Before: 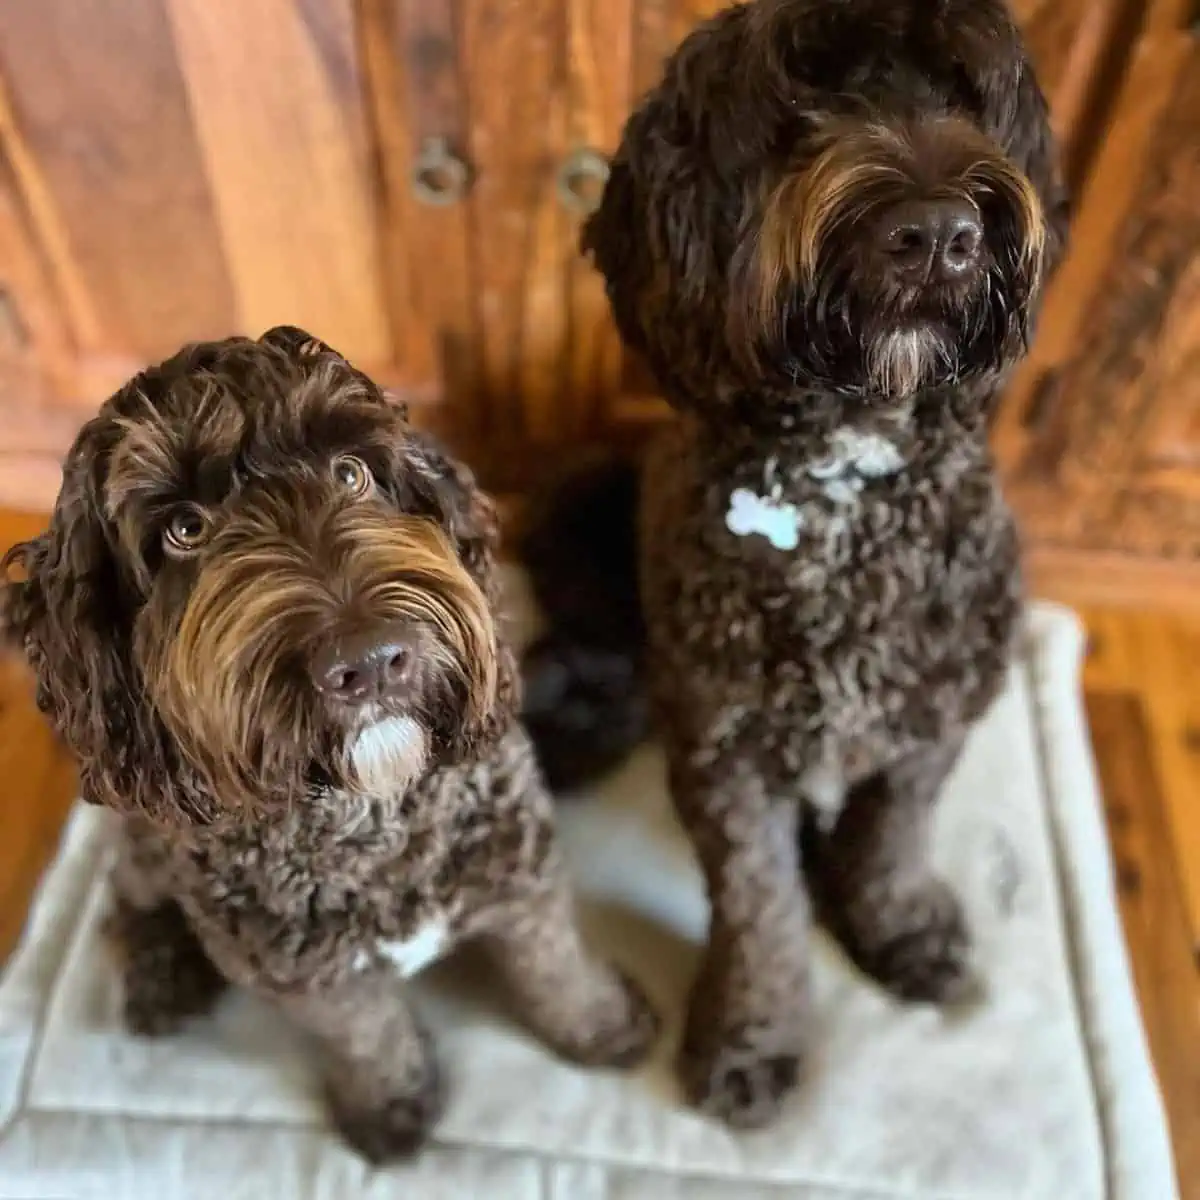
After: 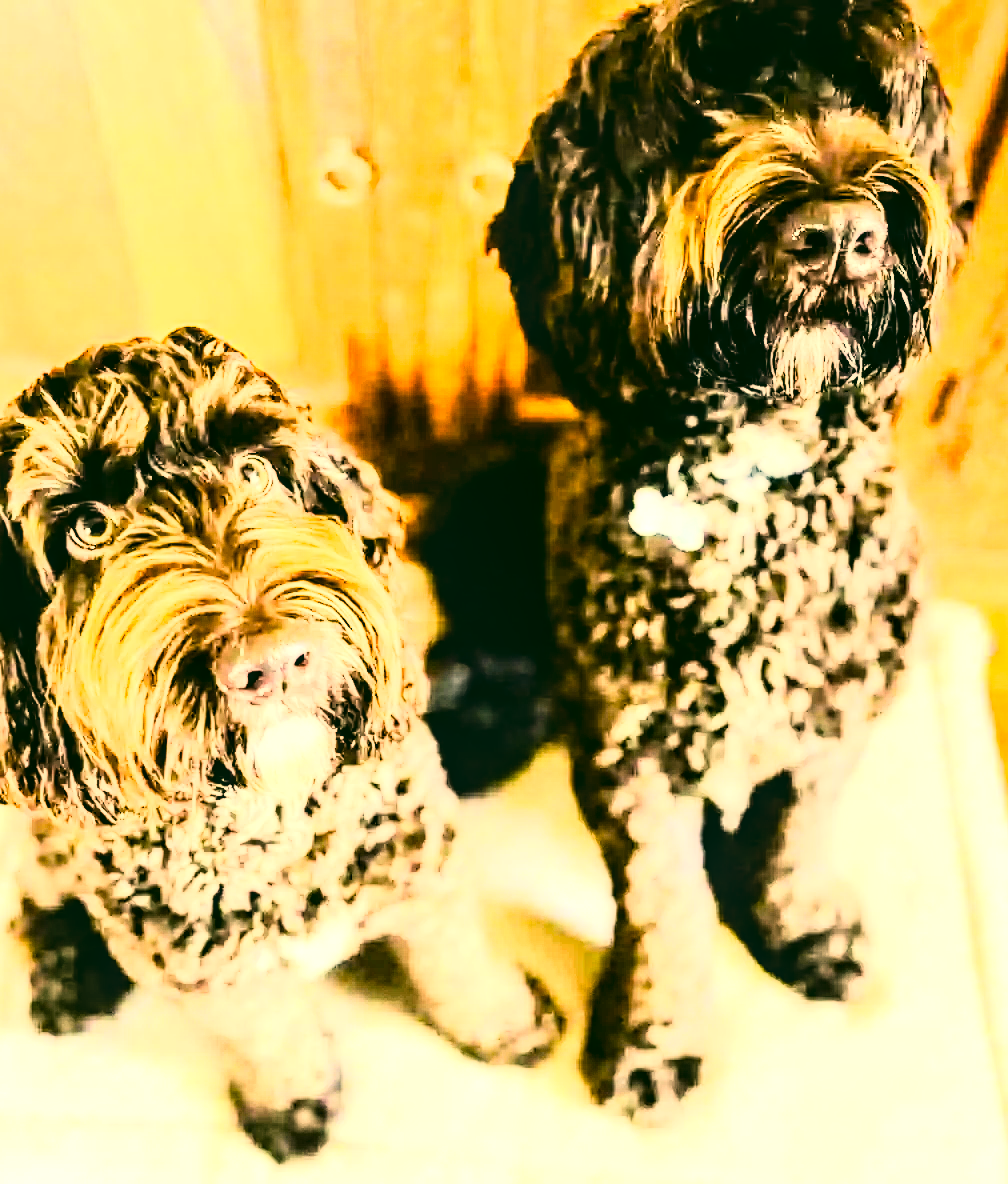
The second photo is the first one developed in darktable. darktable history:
crop: left 8.026%, right 7.374%
exposure: black level correction 0.001, exposure 1.719 EV, compensate exposure bias true, compensate highlight preservation false
color balance rgb: perceptual saturation grading › global saturation 20%, perceptual saturation grading › highlights -25%, perceptual saturation grading › shadows 50%, global vibrance -25%
rgb curve: curves: ch0 [(0, 0) (0.21, 0.15) (0.24, 0.21) (0.5, 0.75) (0.75, 0.96) (0.89, 0.99) (1, 1)]; ch1 [(0, 0.02) (0.21, 0.13) (0.25, 0.2) (0.5, 0.67) (0.75, 0.9) (0.89, 0.97) (1, 1)]; ch2 [(0, 0.02) (0.21, 0.13) (0.25, 0.2) (0.5, 0.67) (0.75, 0.9) (0.89, 0.97) (1, 1)], compensate middle gray true
haze removal: compatibility mode true, adaptive false
local contrast: detail 130%
color correction: highlights a* 5.3, highlights b* 24.26, shadows a* -15.58, shadows b* 4.02
tone equalizer: -8 EV -1.08 EV, -7 EV -1.01 EV, -6 EV -0.867 EV, -5 EV -0.578 EV, -3 EV 0.578 EV, -2 EV 0.867 EV, -1 EV 1.01 EV, +0 EV 1.08 EV, edges refinement/feathering 500, mask exposure compensation -1.57 EV, preserve details no
